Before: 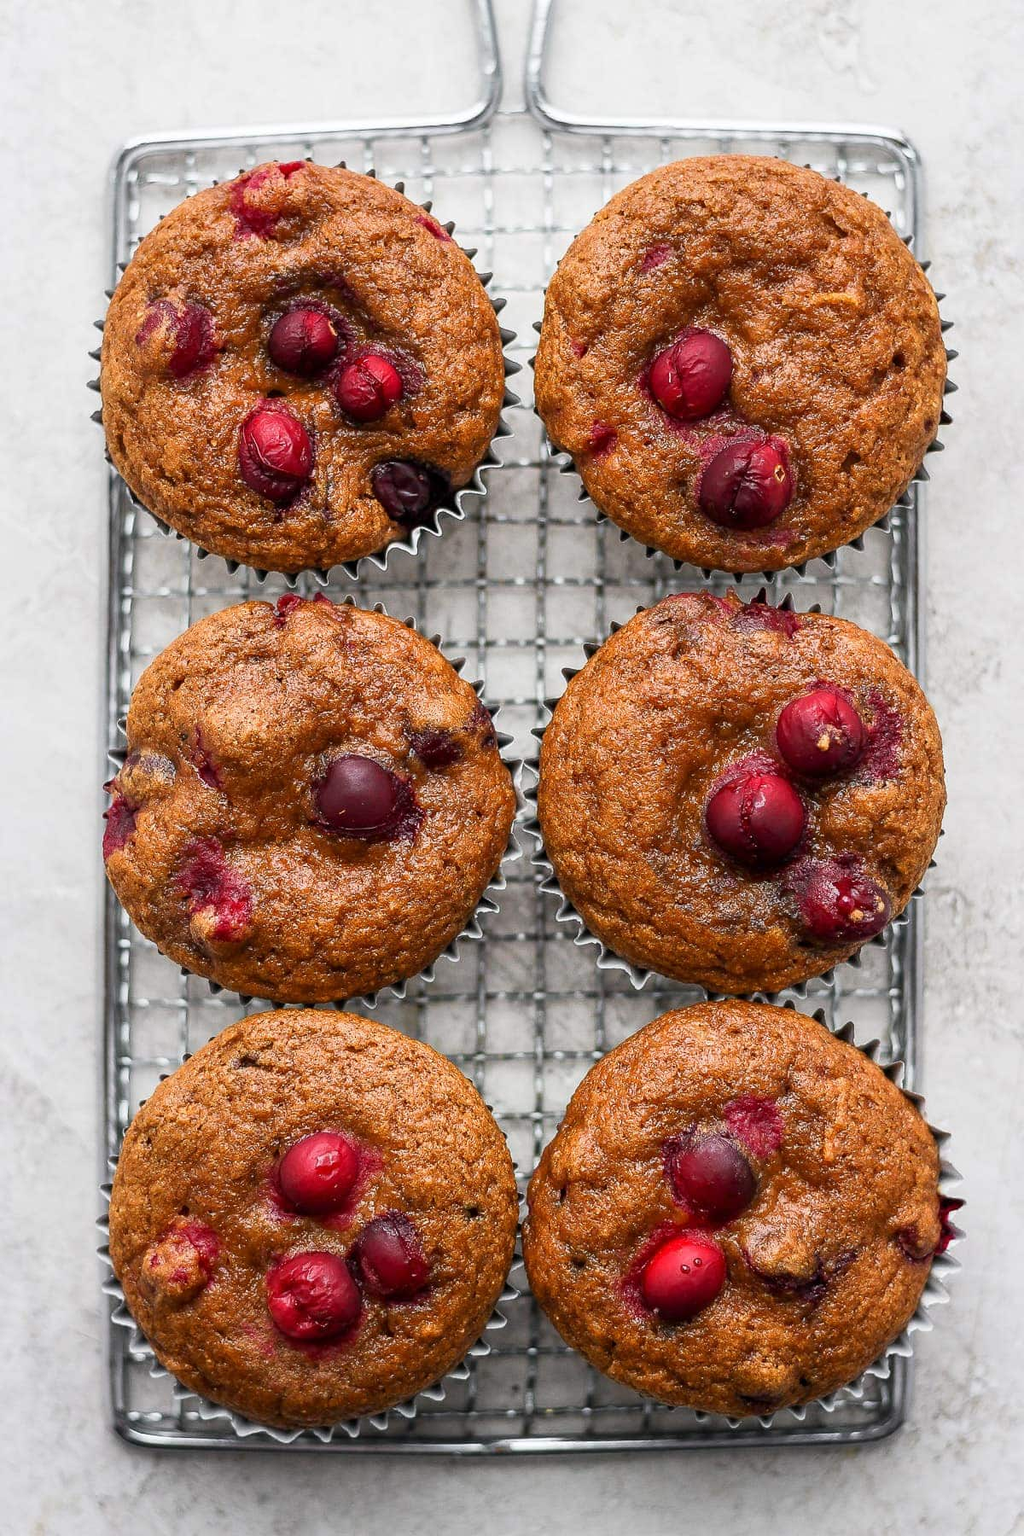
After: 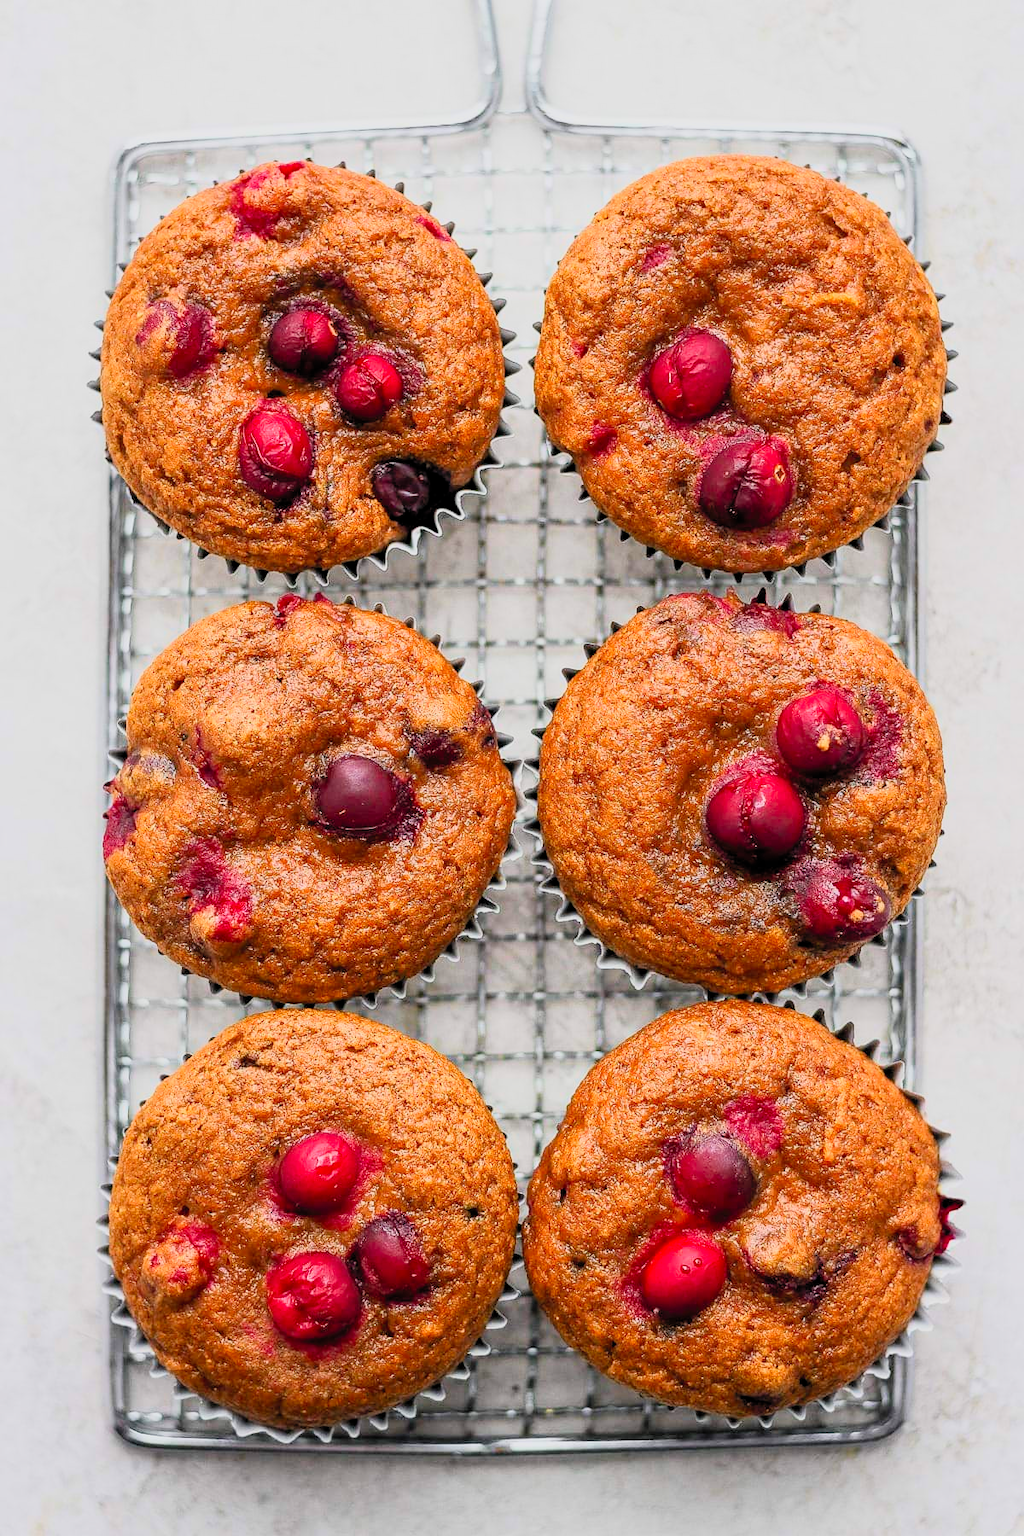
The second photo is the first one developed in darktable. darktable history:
filmic rgb: black relative exposure -8.79 EV, white relative exposure 4.98 EV, threshold 3 EV, target black luminance 0%, hardness 3.77, latitude 66.33%, contrast 0.822, shadows ↔ highlights balance 20%, color science v5 (2021), contrast in shadows safe, contrast in highlights safe, enable highlight reconstruction true
contrast brightness saturation: contrast 0.24, brightness 0.26, saturation 0.39
